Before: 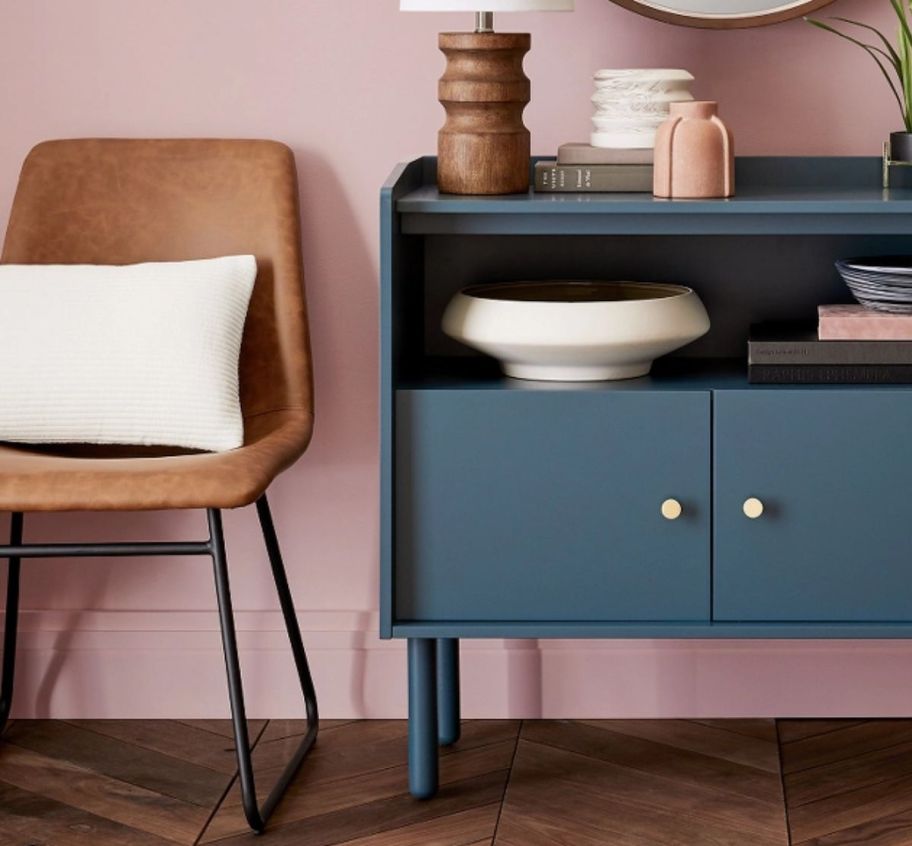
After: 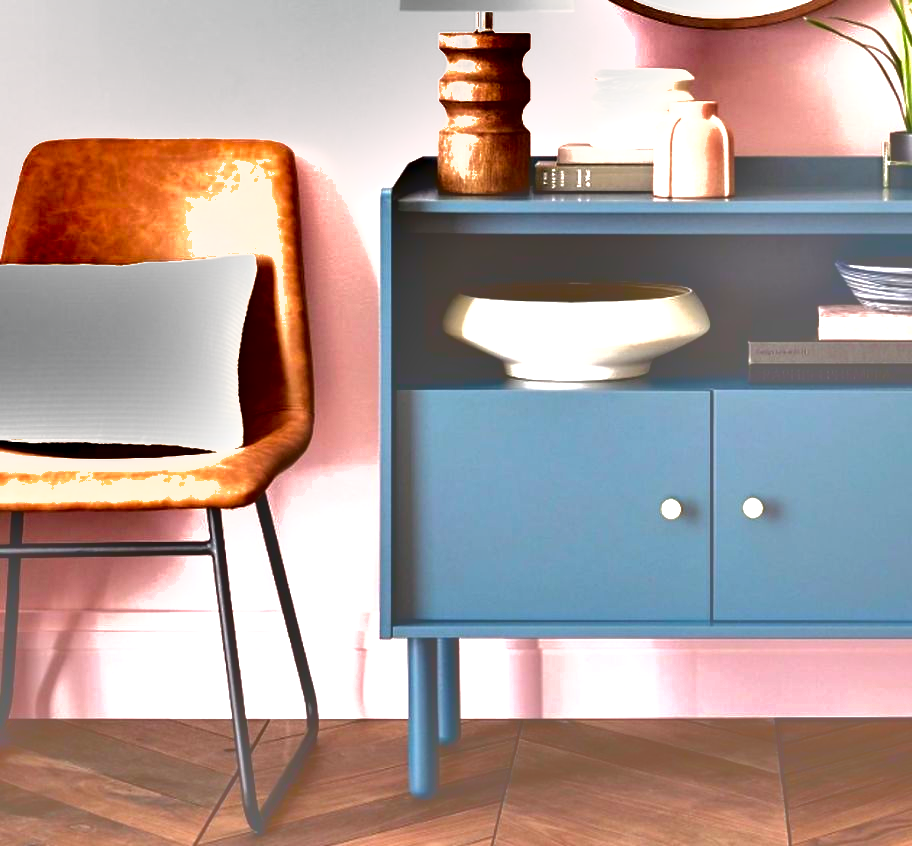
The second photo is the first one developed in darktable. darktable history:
shadows and highlights: soften with gaussian
exposure: black level correction 0, exposure 1.871 EV, compensate highlight preservation false
tone curve: curves: ch0 [(0, 0) (0.003, 0.464) (0.011, 0.464) (0.025, 0.464) (0.044, 0.464) (0.069, 0.464) (0.1, 0.463) (0.136, 0.463) (0.177, 0.464) (0.224, 0.469) (0.277, 0.482) (0.335, 0.501) (0.399, 0.53) (0.468, 0.567) (0.543, 0.61) (0.623, 0.663) (0.709, 0.718) (0.801, 0.779) (0.898, 0.842) (1, 1)], color space Lab, independent channels, preserve colors none
